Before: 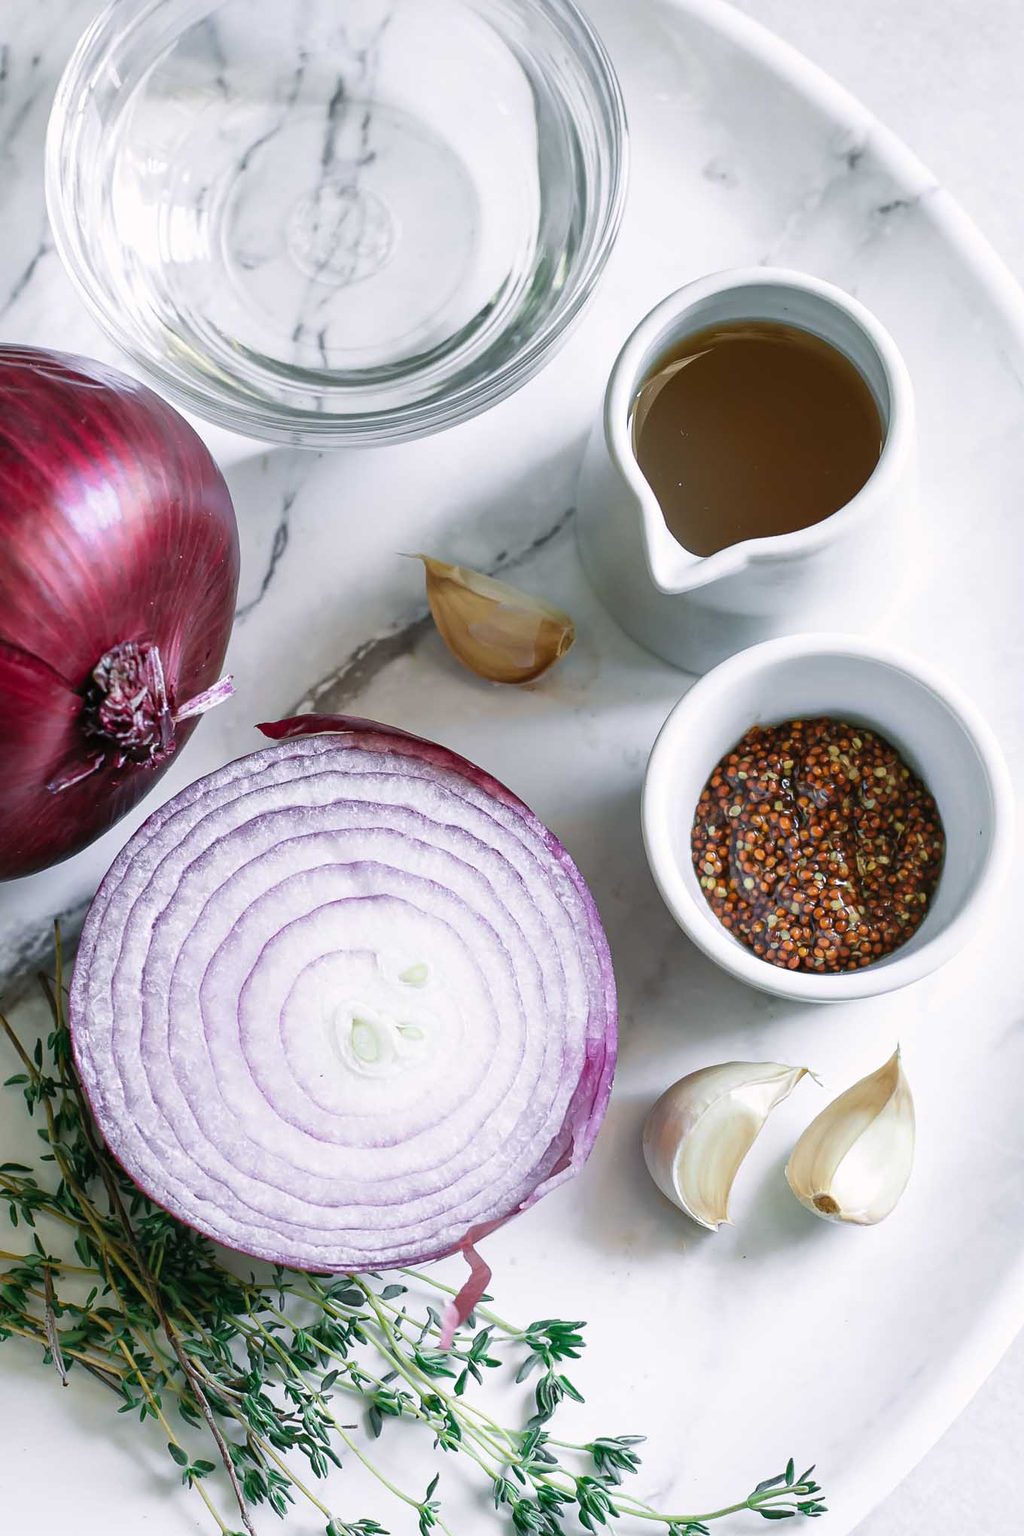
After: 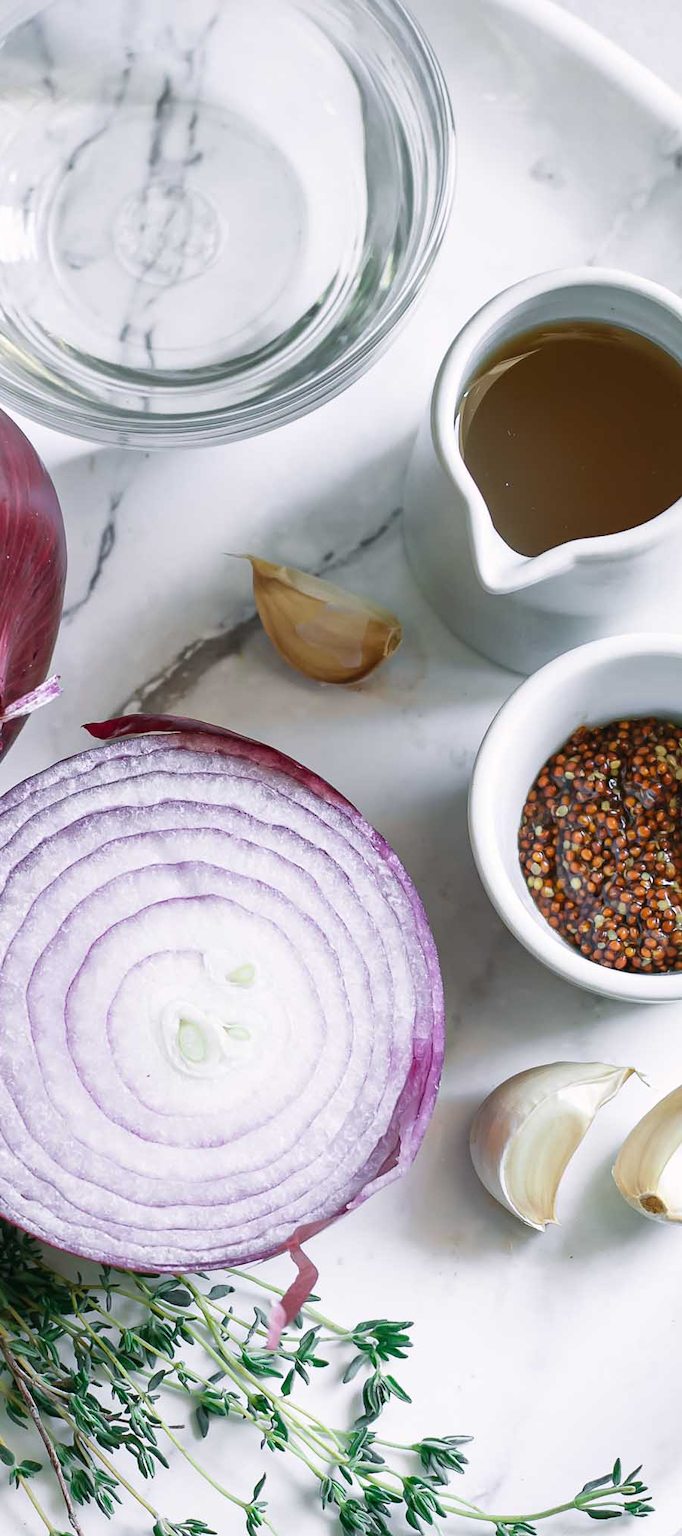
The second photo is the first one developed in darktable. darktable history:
crop: left 16.963%, right 16.419%
